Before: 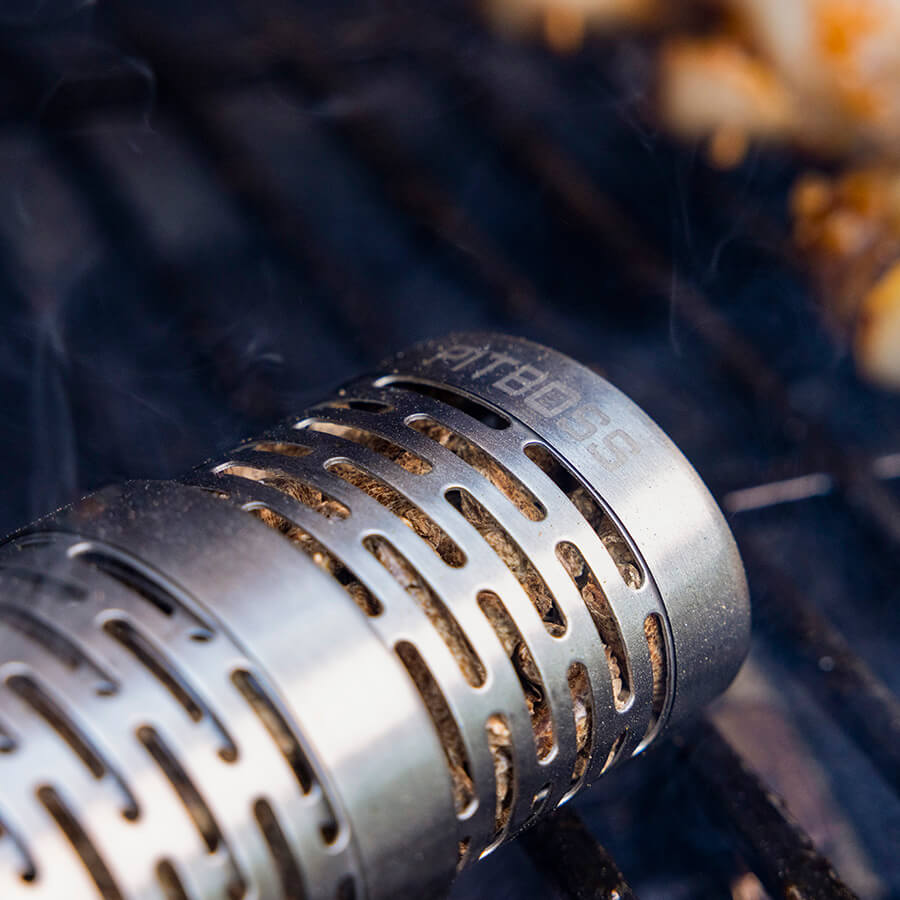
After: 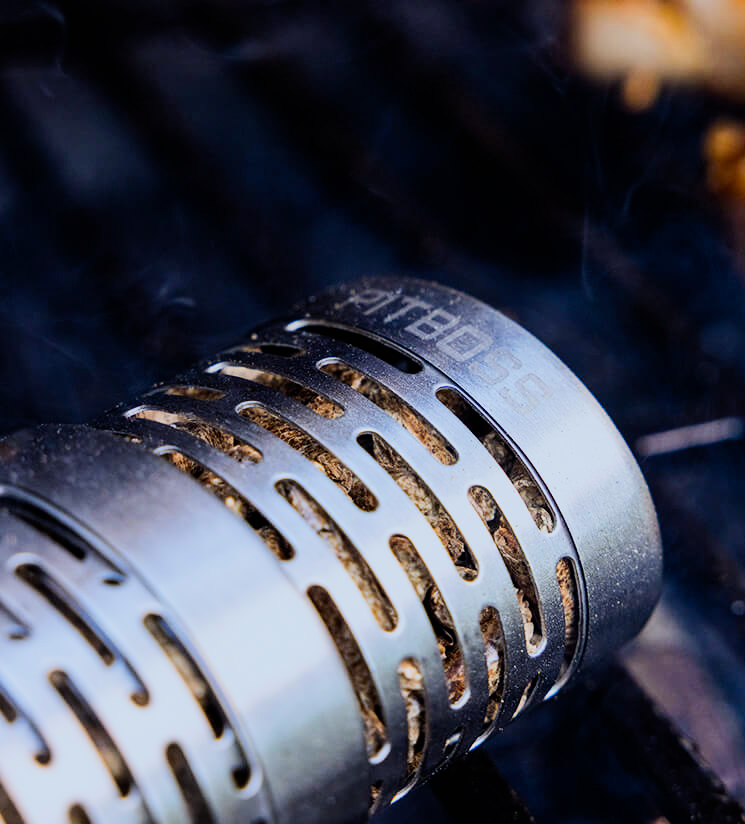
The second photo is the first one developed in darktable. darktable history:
crop: left 9.807%, top 6.259%, right 7.334%, bottom 2.177%
contrast brightness saturation: contrast 0.23, brightness 0.1, saturation 0.29
white balance: red 0.924, blue 1.095
filmic rgb: black relative exposure -6.82 EV, white relative exposure 5.89 EV, hardness 2.71
